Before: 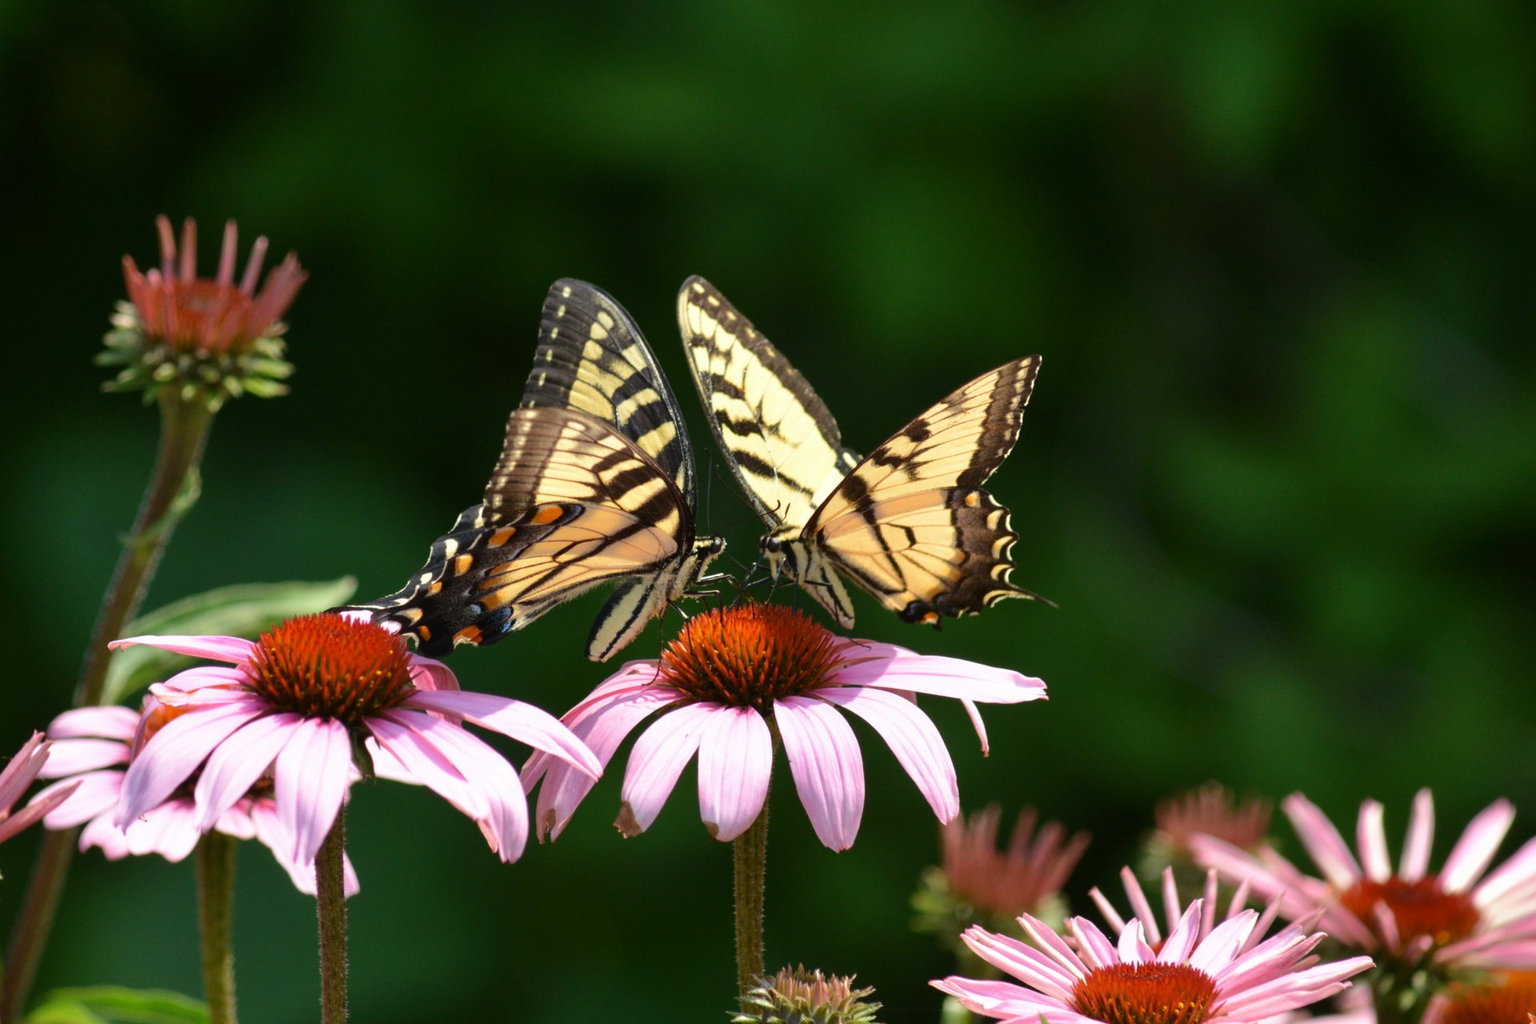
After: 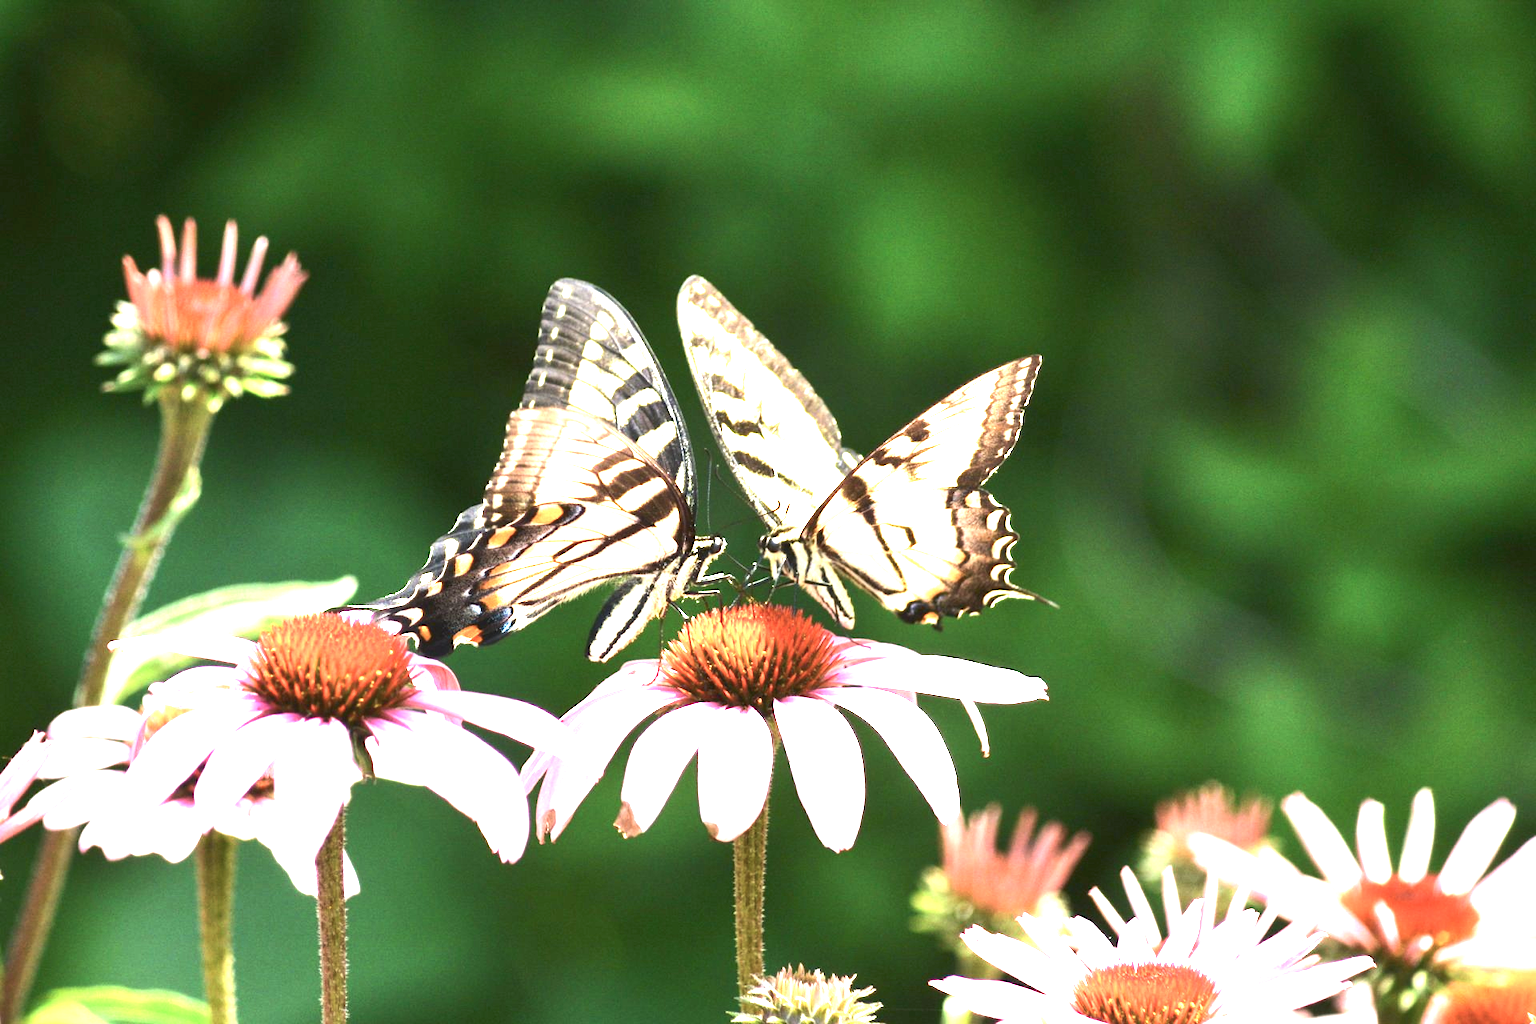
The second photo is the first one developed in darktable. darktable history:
exposure: black level correction 0, exposure 2 EV, compensate exposure bias true, compensate highlight preservation false
color balance rgb: highlights gain › luminance 14.825%, linear chroma grading › global chroma 8.729%, perceptual saturation grading › global saturation -27.095%, perceptual brilliance grading › global brilliance 11.694%, contrast -9.605%
tone equalizer: -8 EV -0.409 EV, -7 EV -0.393 EV, -6 EV -0.301 EV, -5 EV -0.26 EV, -3 EV 0.222 EV, -2 EV 0.333 EV, -1 EV 0.386 EV, +0 EV 0.391 EV, edges refinement/feathering 500, mask exposure compensation -1.57 EV, preserve details no
